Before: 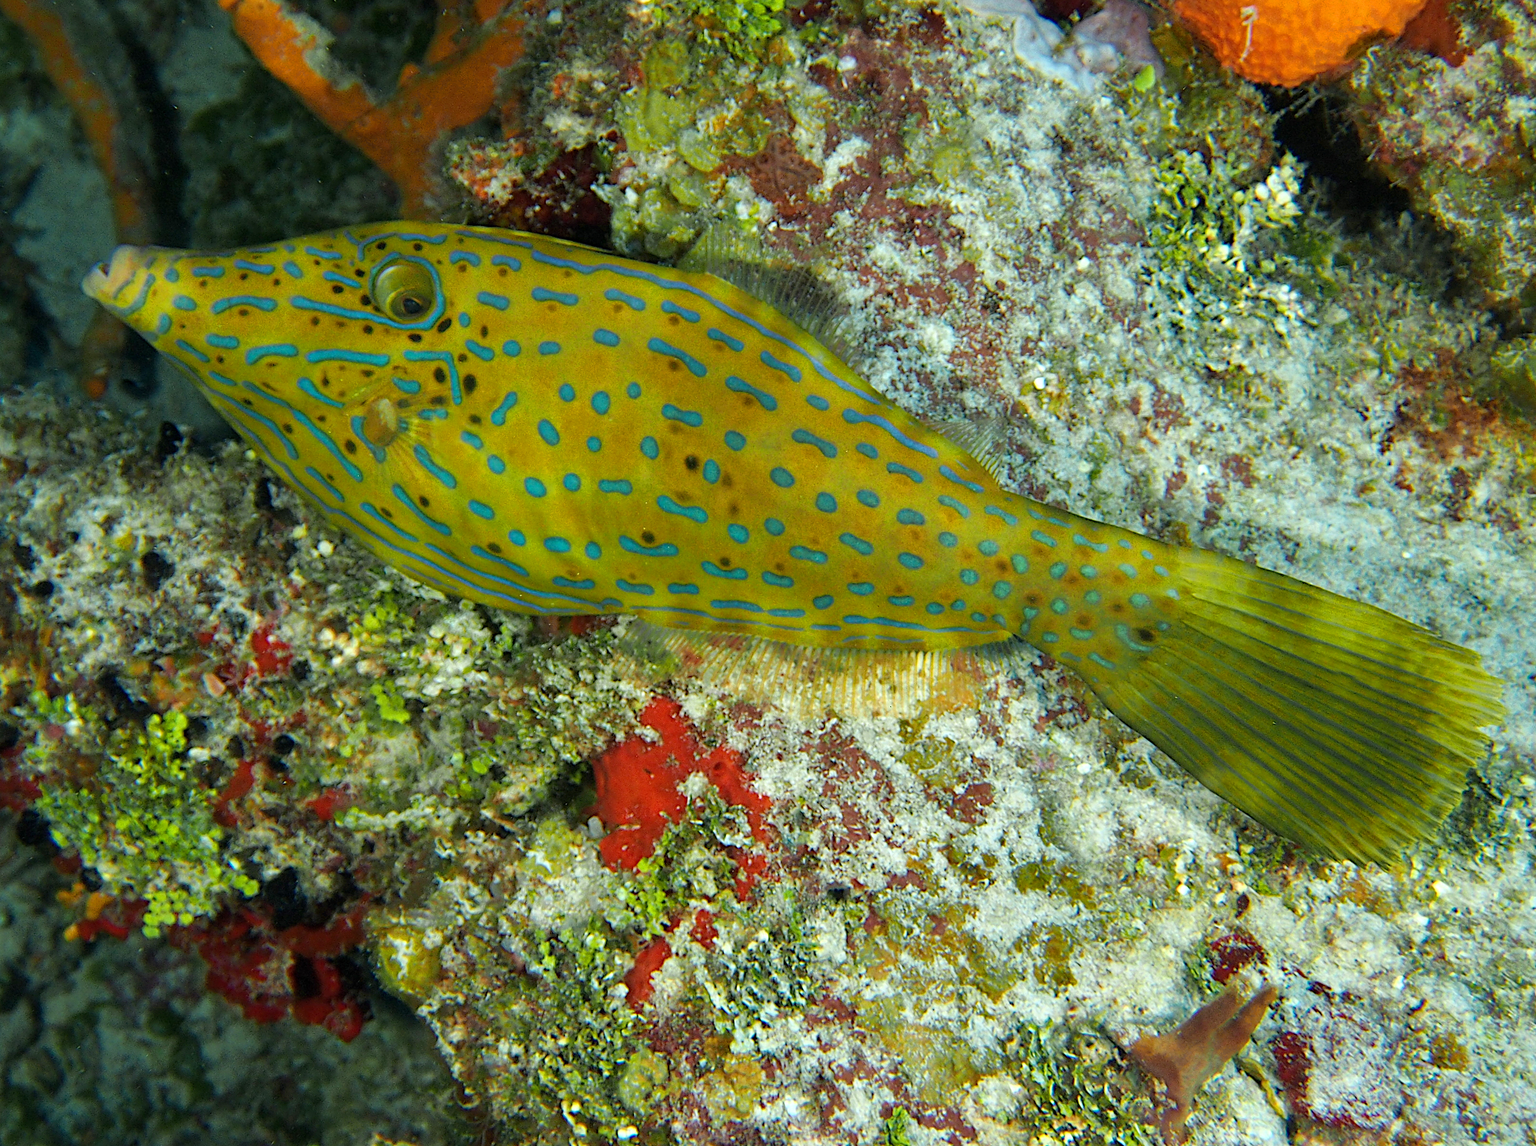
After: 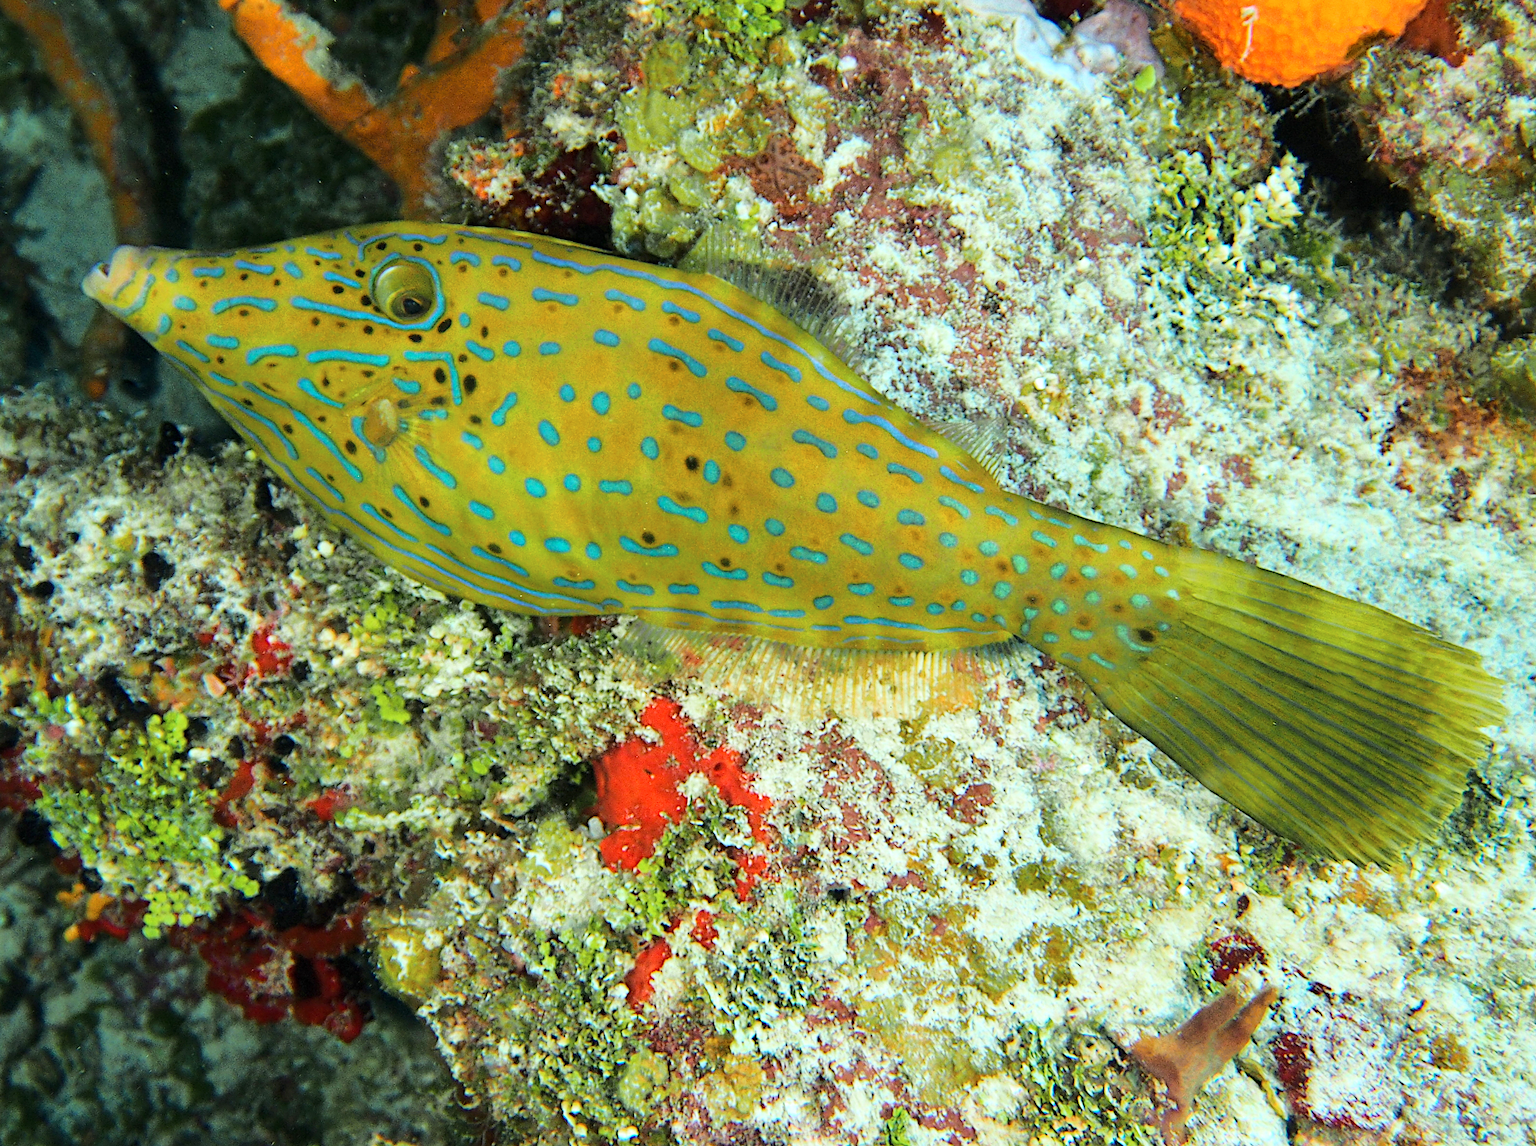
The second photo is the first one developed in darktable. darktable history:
tone equalizer: smoothing diameter 24.92%, edges refinement/feathering 5.79, preserve details guided filter
base curve: curves: ch0 [(0, 0) (0.028, 0.03) (0.121, 0.232) (0.46, 0.748) (0.859, 0.968) (1, 1)]
color zones: curves: ch0 [(0, 0.5) (0.143, 0.5) (0.286, 0.456) (0.429, 0.5) (0.571, 0.5) (0.714, 0.5) (0.857, 0.5) (1, 0.5)]; ch1 [(0, 0.5) (0.143, 0.5) (0.286, 0.422) (0.429, 0.5) (0.571, 0.5) (0.714, 0.5) (0.857, 0.5) (1, 0.5)]
